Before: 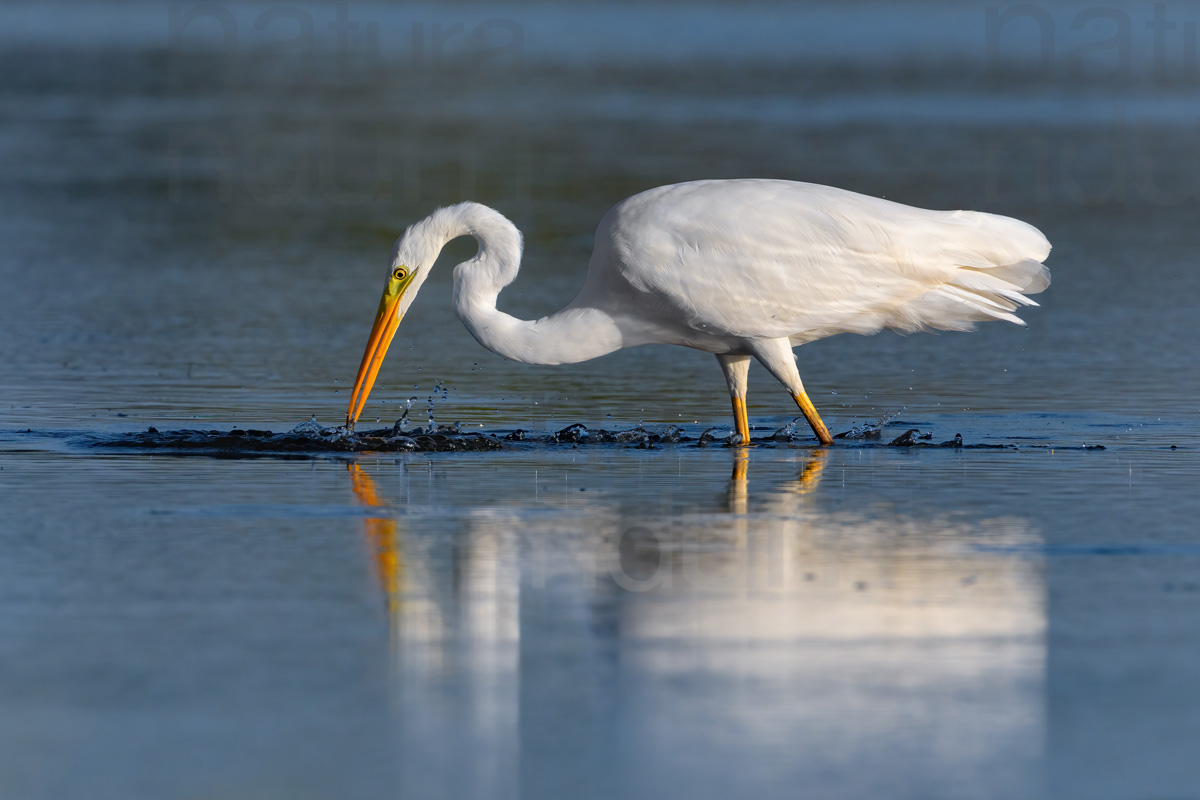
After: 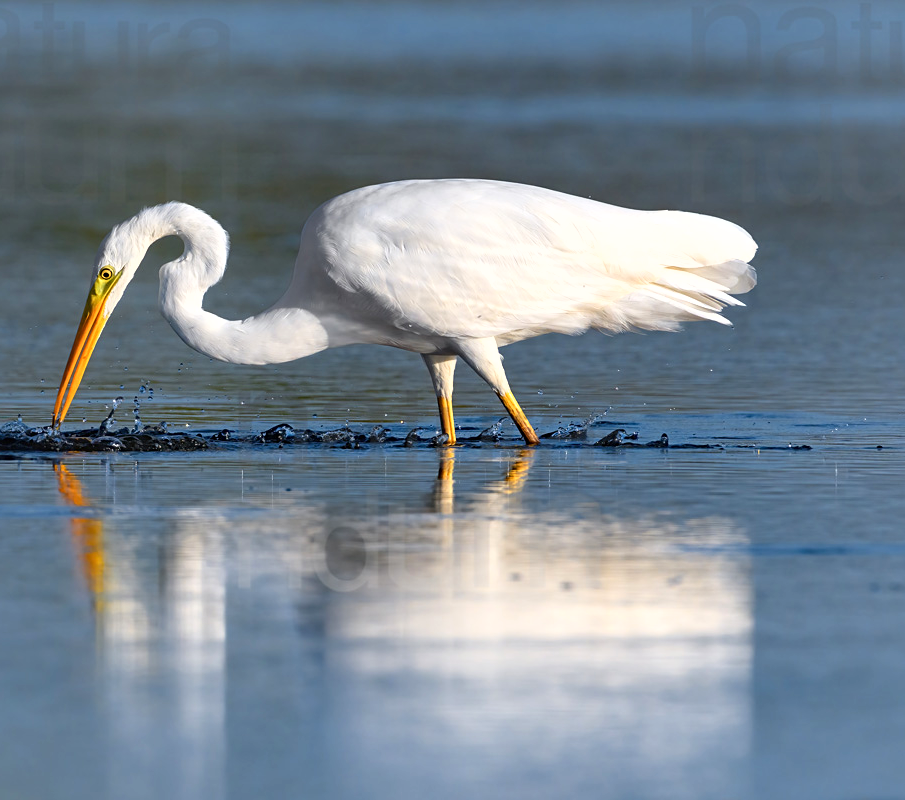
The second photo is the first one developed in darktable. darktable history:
crop and rotate: left 24.518%
sharpen: amount 0.212
shadows and highlights: shadows 0.883, highlights 38.84
exposure: black level correction 0.001, exposure 0.498 EV, compensate highlight preservation false
